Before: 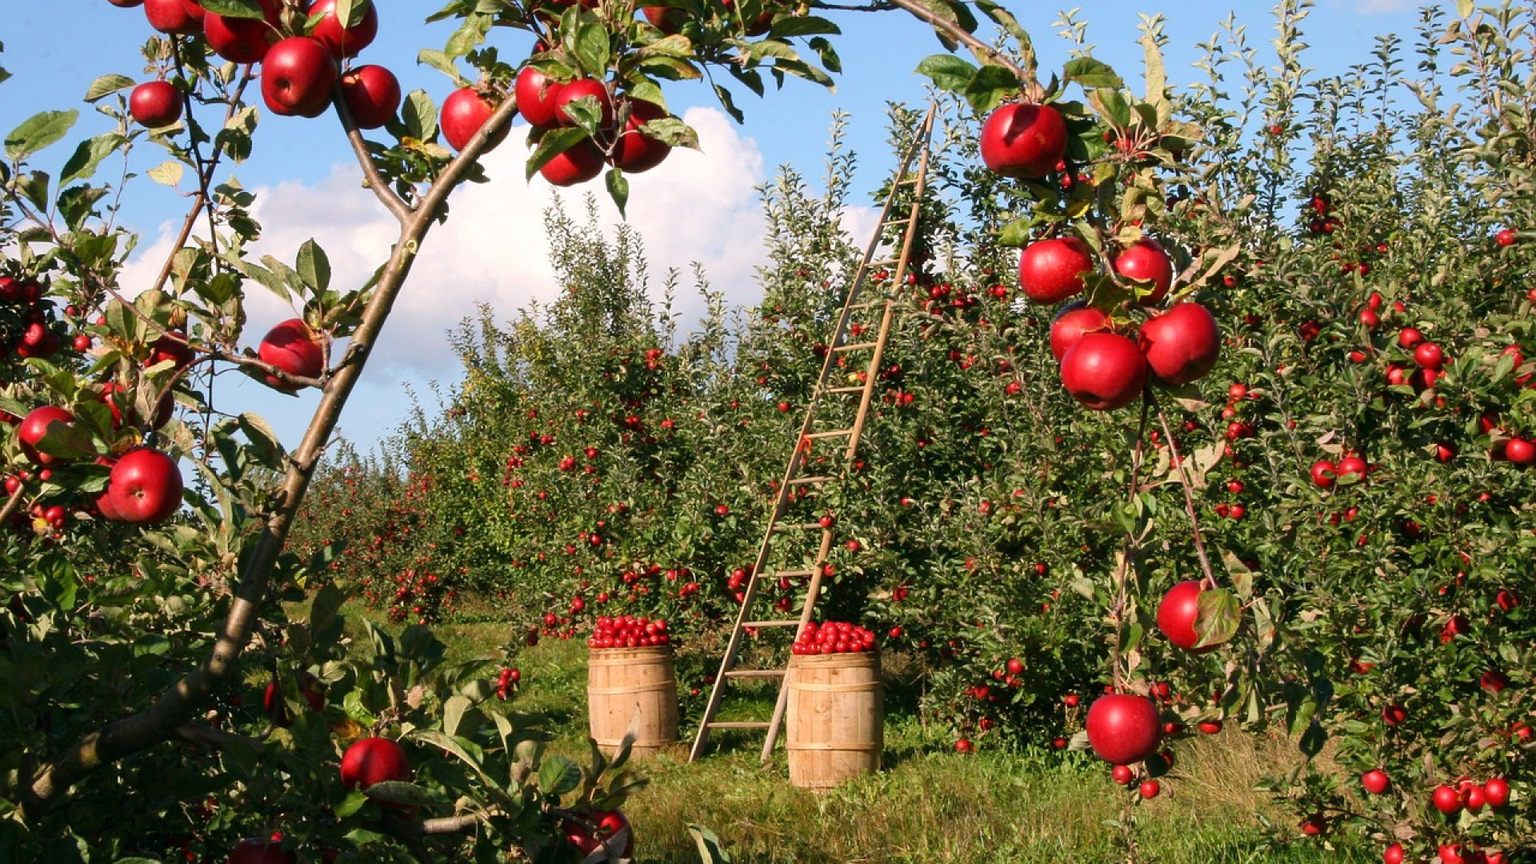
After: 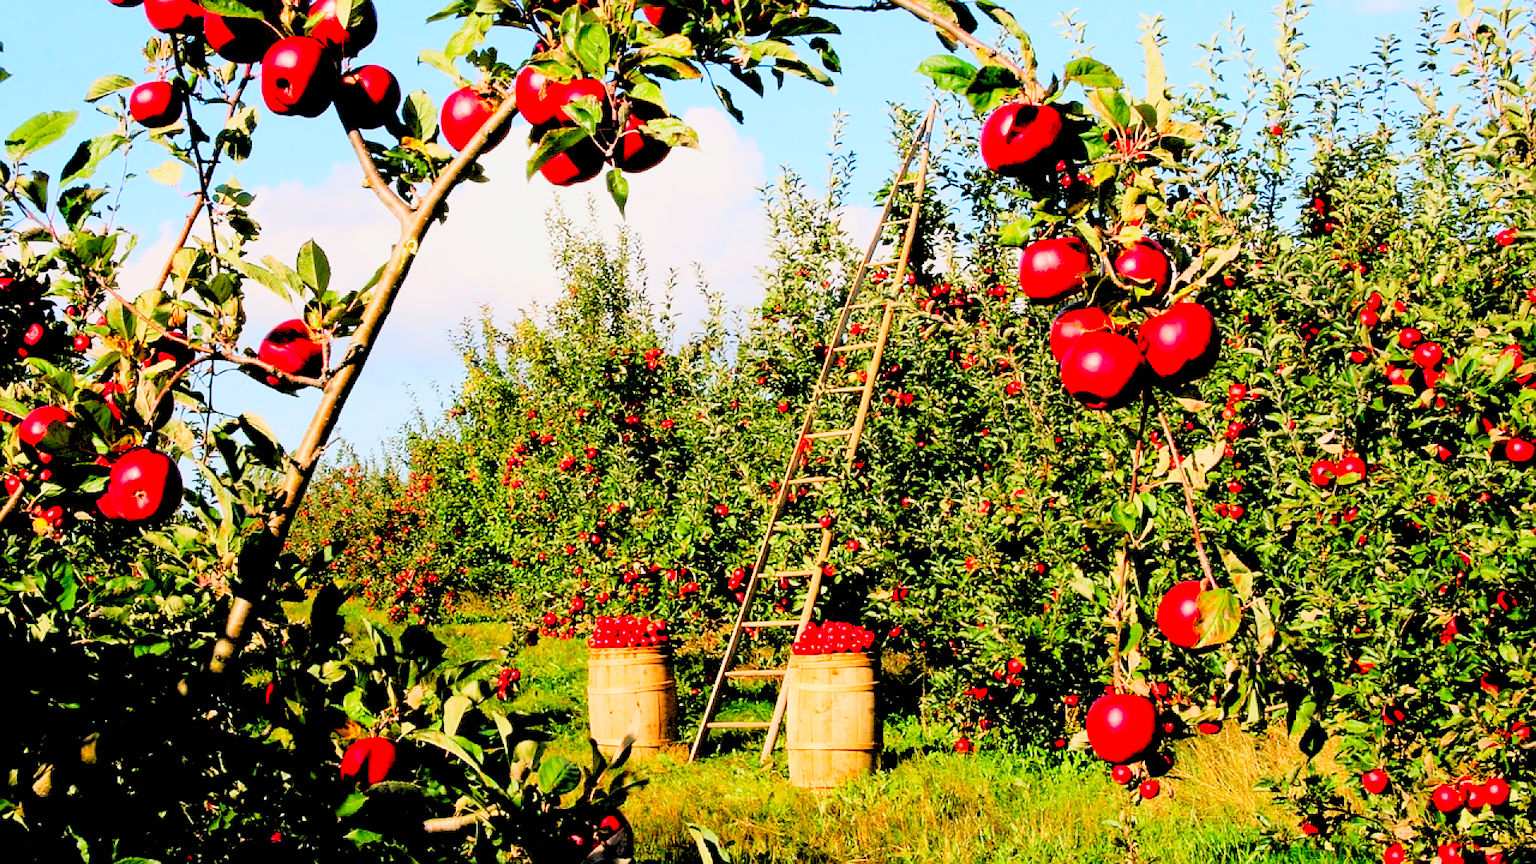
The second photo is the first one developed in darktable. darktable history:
contrast brightness saturation: contrast 0.2, brightness 0.2, saturation 0.8
rgb levels: levels [[0.027, 0.429, 0.996], [0, 0.5, 1], [0, 0.5, 1]]
filmic rgb: black relative exposure -16 EV, white relative exposure 5.31 EV, hardness 5.9, contrast 1.25, preserve chrominance no, color science v5 (2021)
sharpen: radius 1.559, amount 0.373, threshold 1.271
